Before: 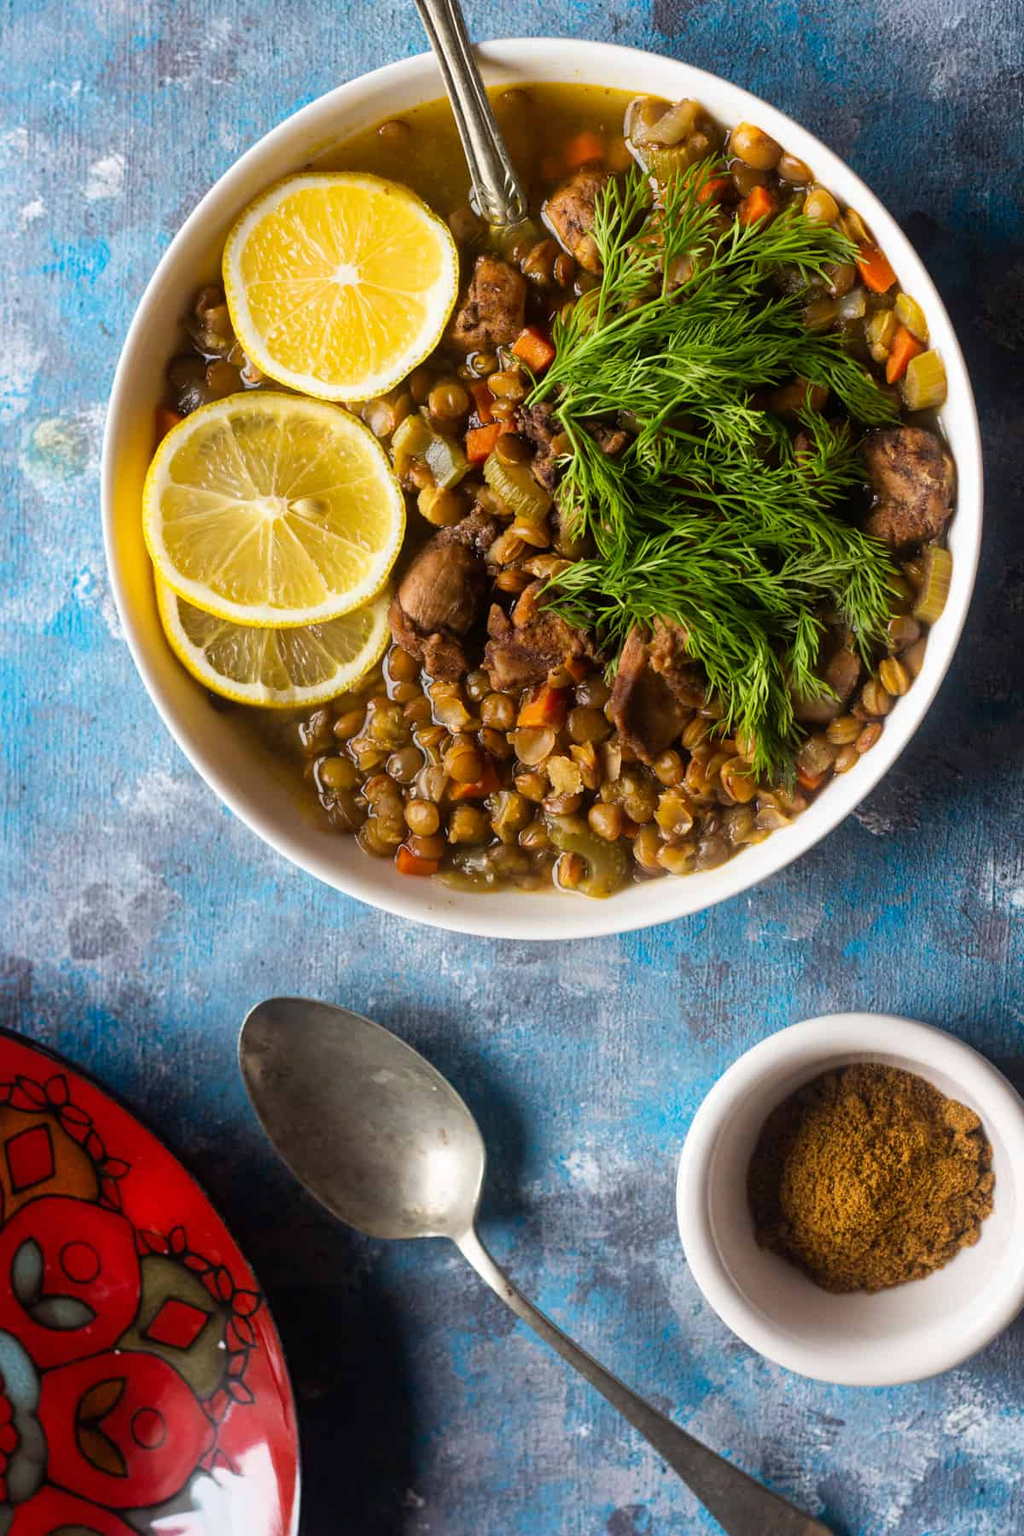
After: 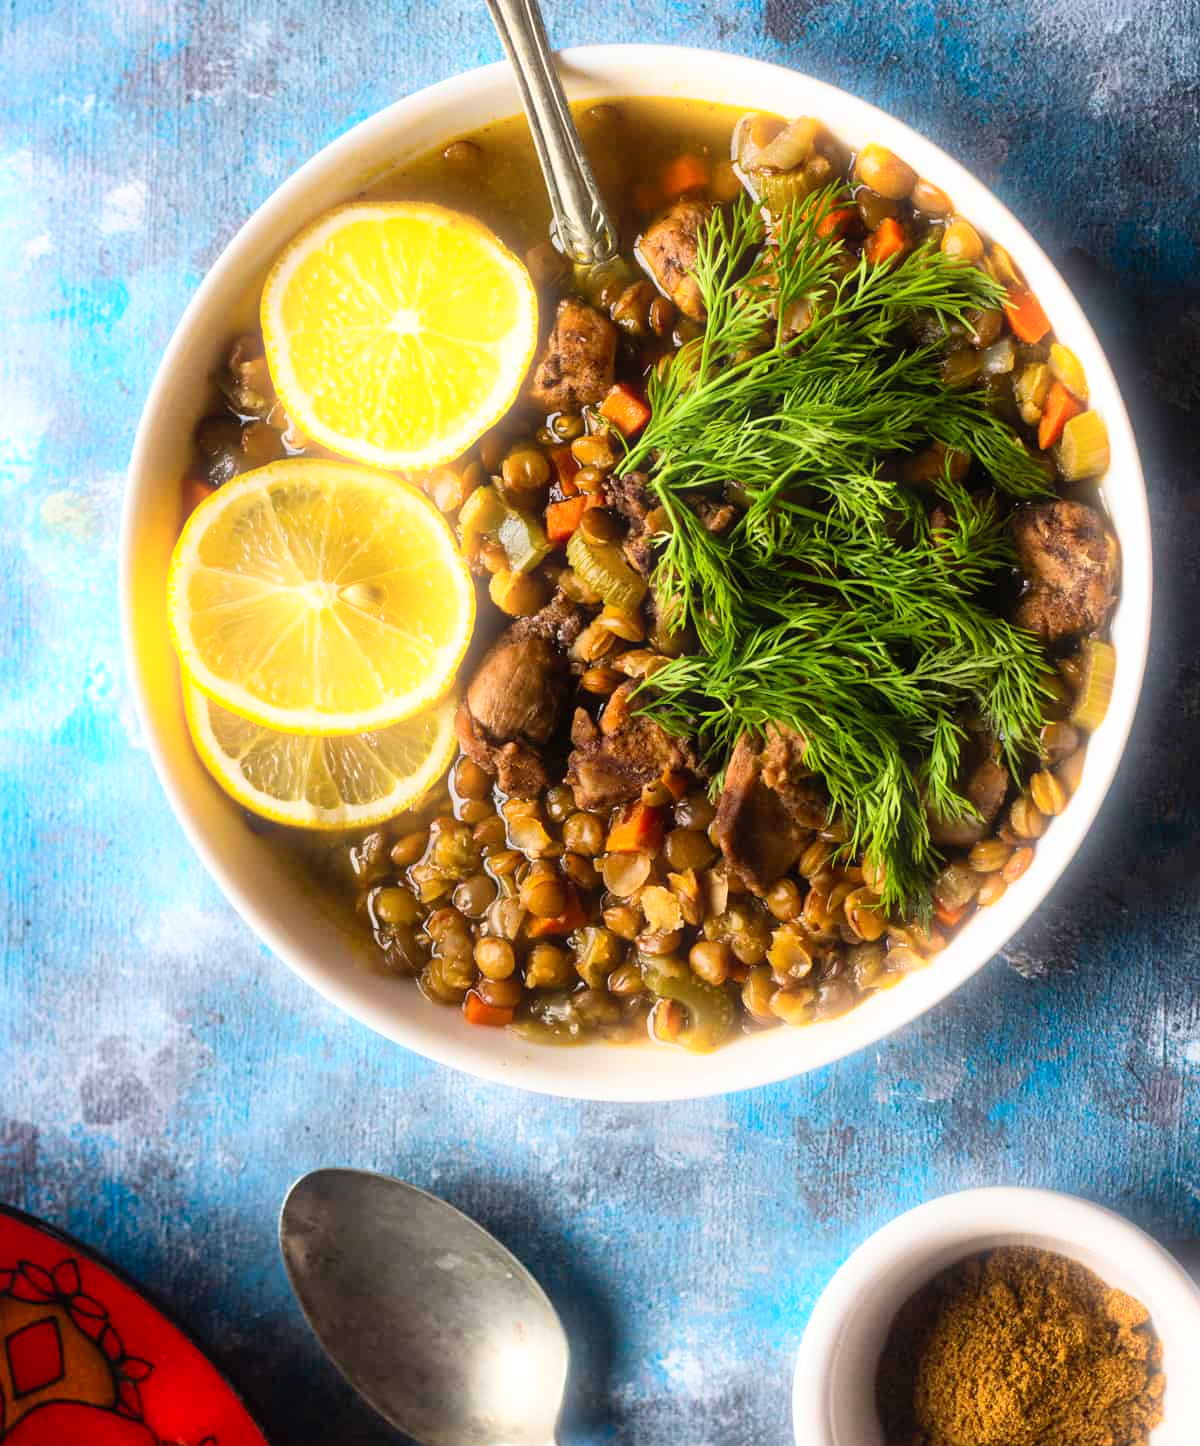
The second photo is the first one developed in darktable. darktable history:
bloom: size 5%, threshold 95%, strength 15%
contrast brightness saturation: contrast 0.2, brightness 0.15, saturation 0.14
crop: bottom 19.644%
